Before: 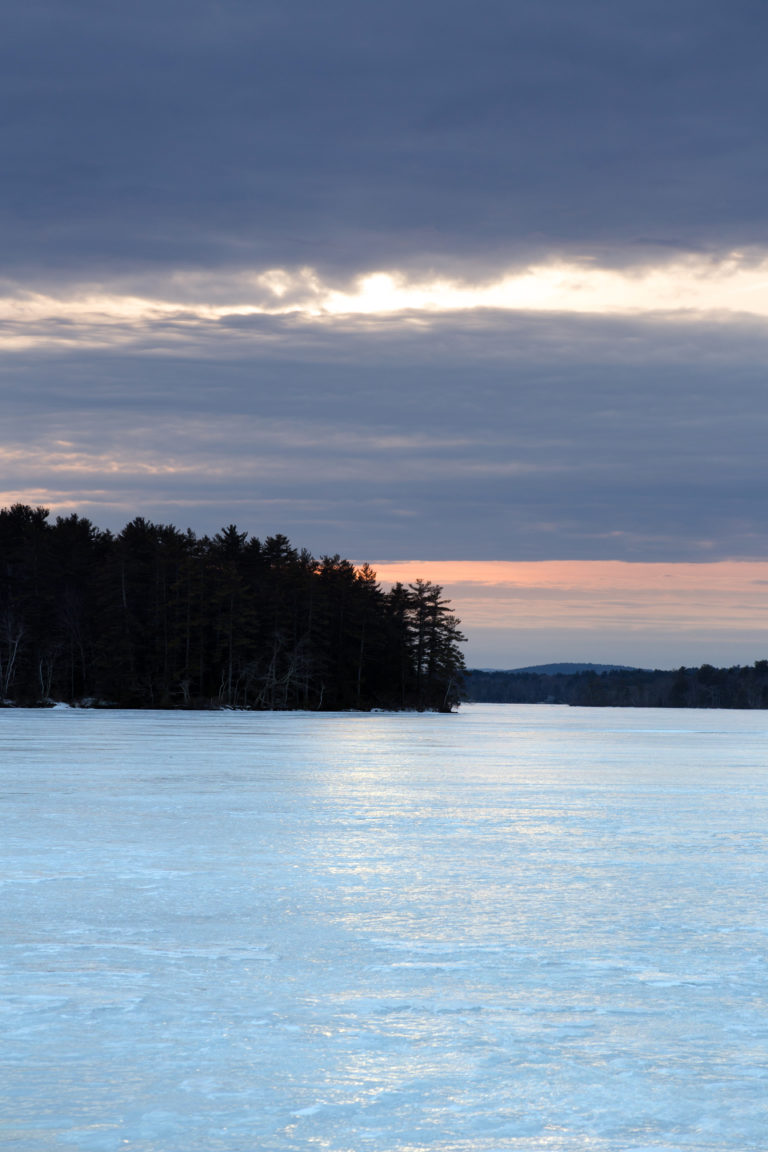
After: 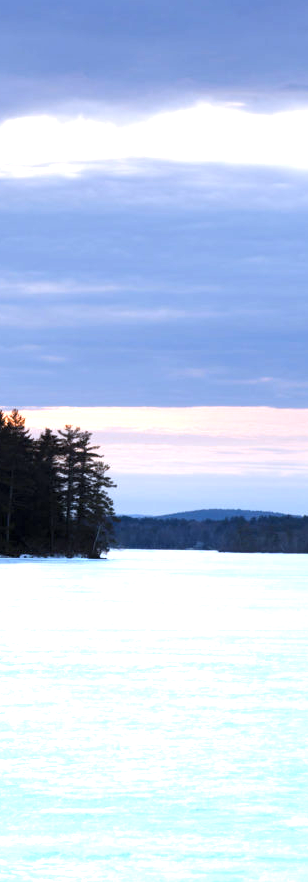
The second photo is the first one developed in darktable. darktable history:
exposure: black level correction 0, exposure 1.2 EV, compensate highlight preservation false
white balance: red 0.931, blue 1.11
crop: left 45.721%, top 13.393%, right 14.118%, bottom 10.01%
